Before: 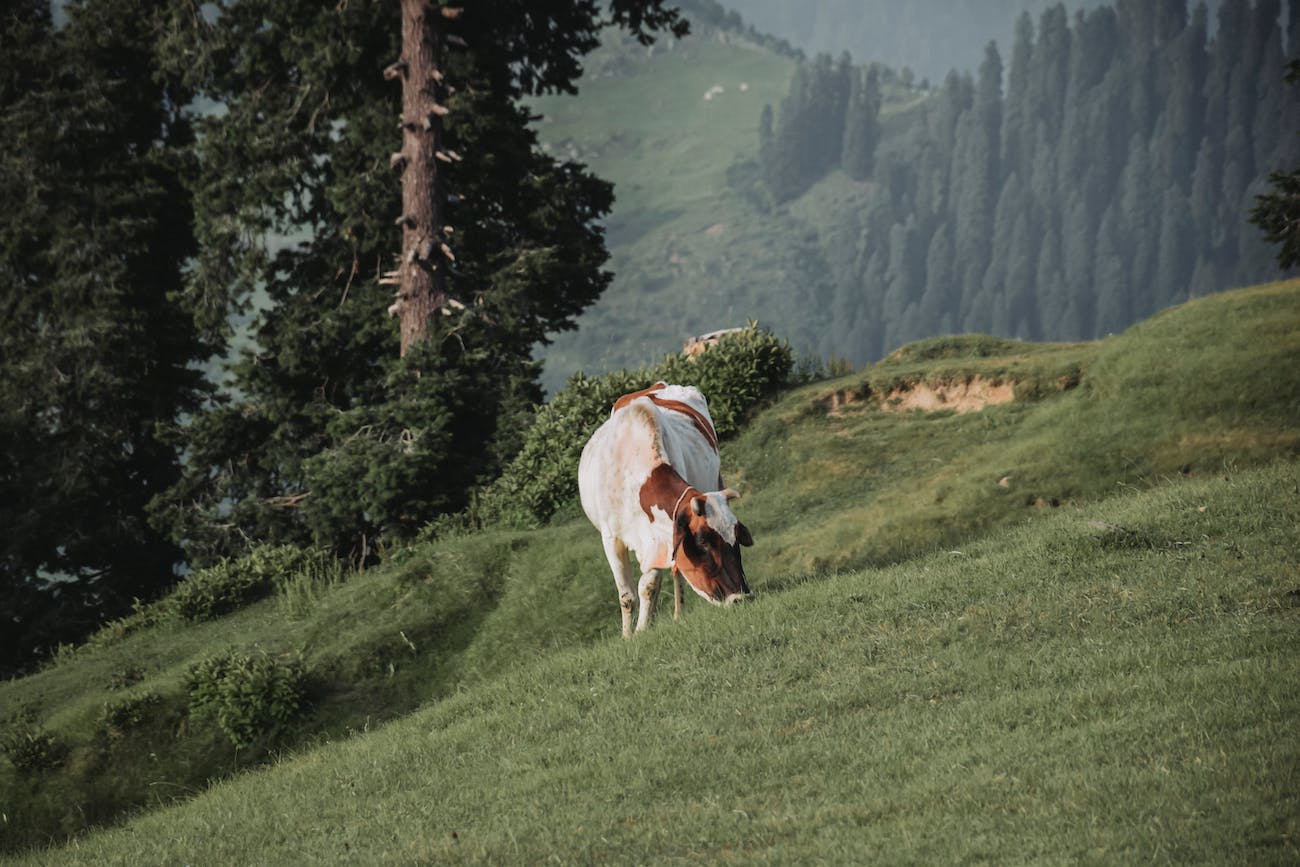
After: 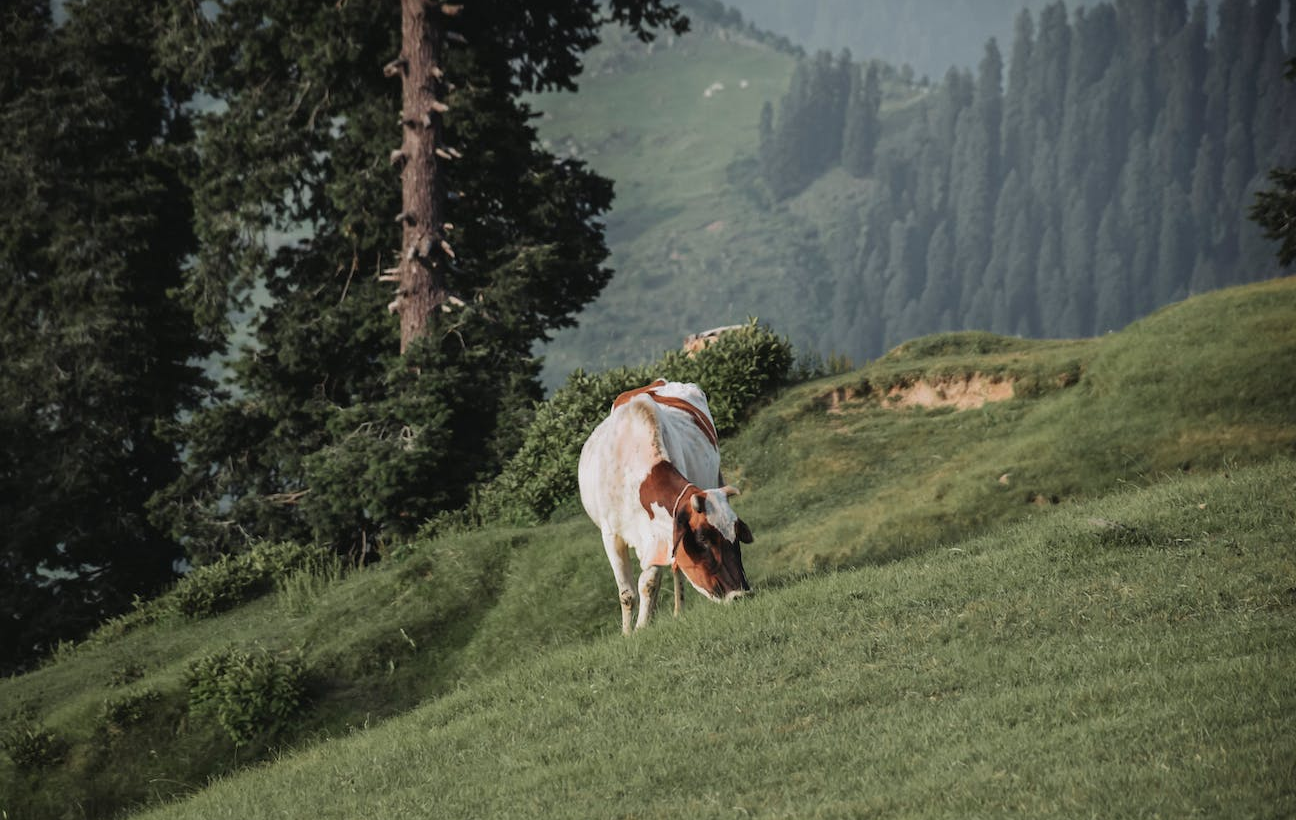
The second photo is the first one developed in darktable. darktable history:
crop: top 0.356%, right 0.265%, bottom 5.002%
